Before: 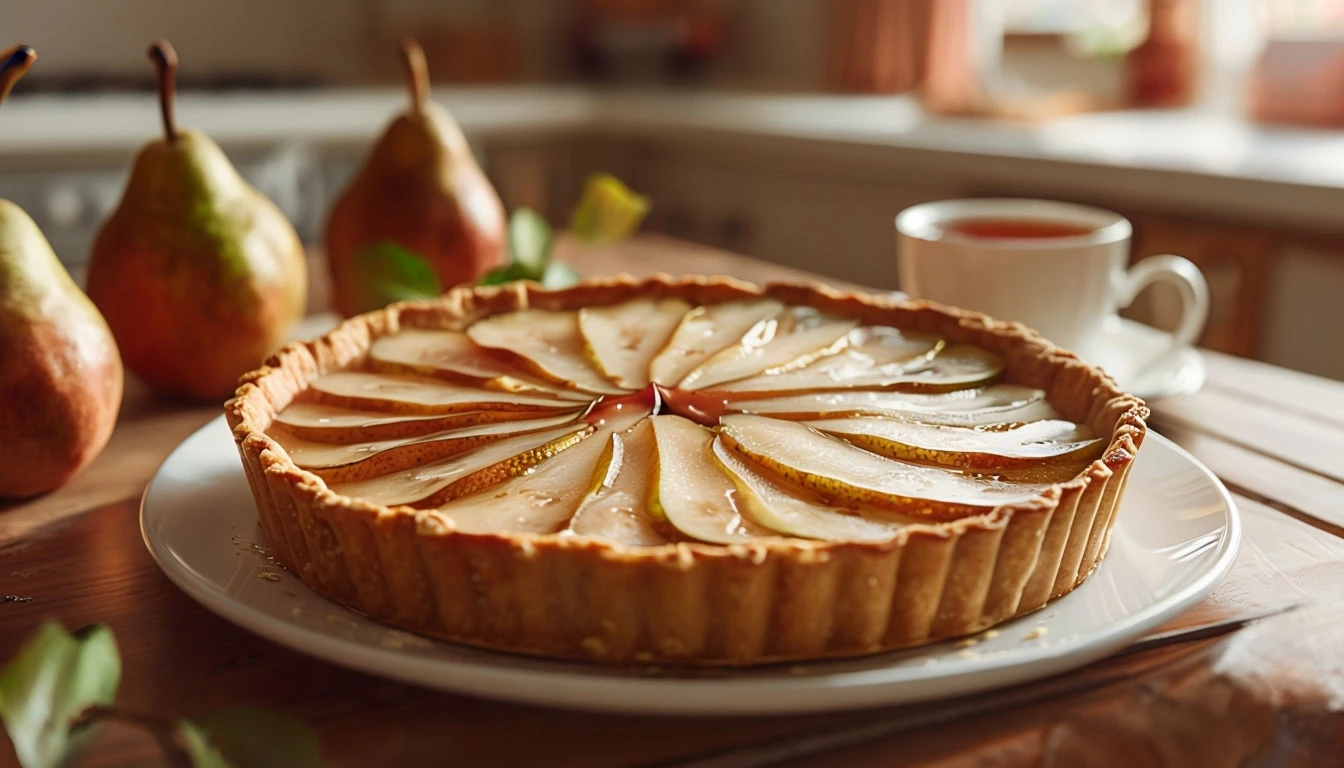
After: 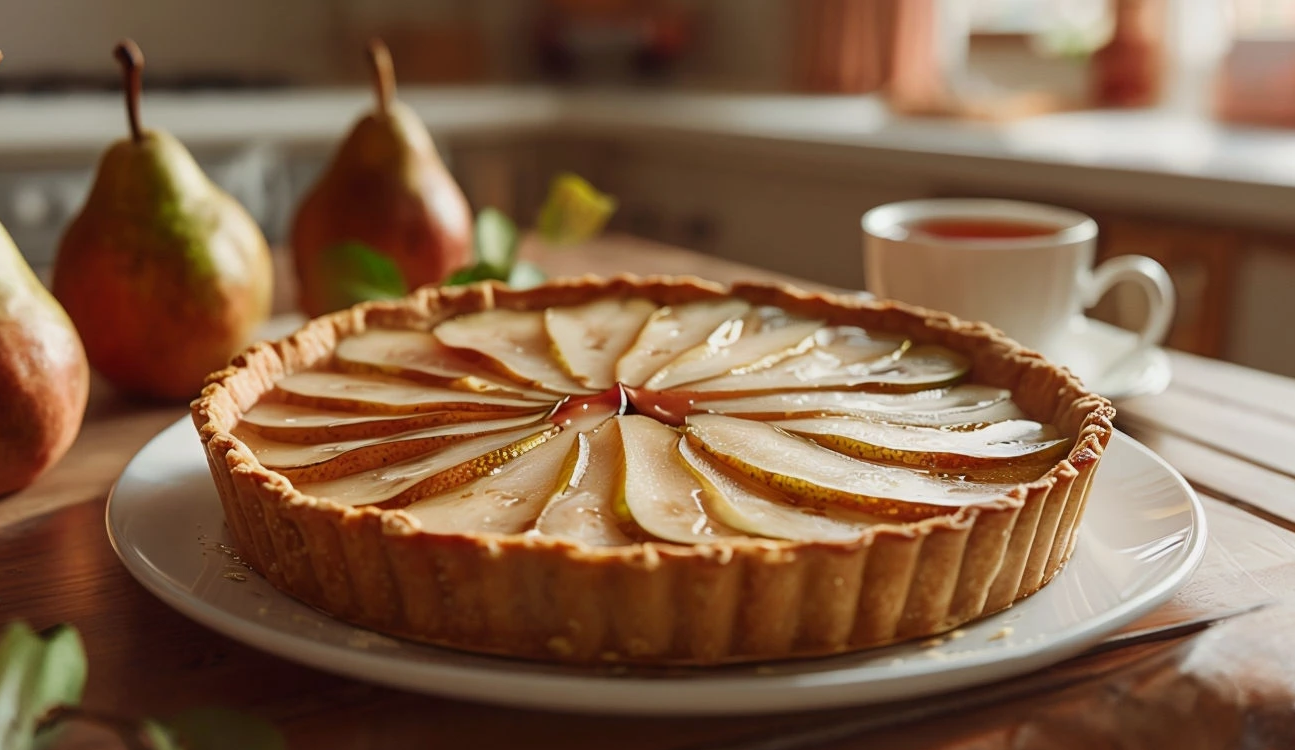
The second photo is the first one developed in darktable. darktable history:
crop and rotate: left 2.536%, right 1.107%, bottom 2.246%
exposure: exposure -0.157 EV, compensate highlight preservation false
